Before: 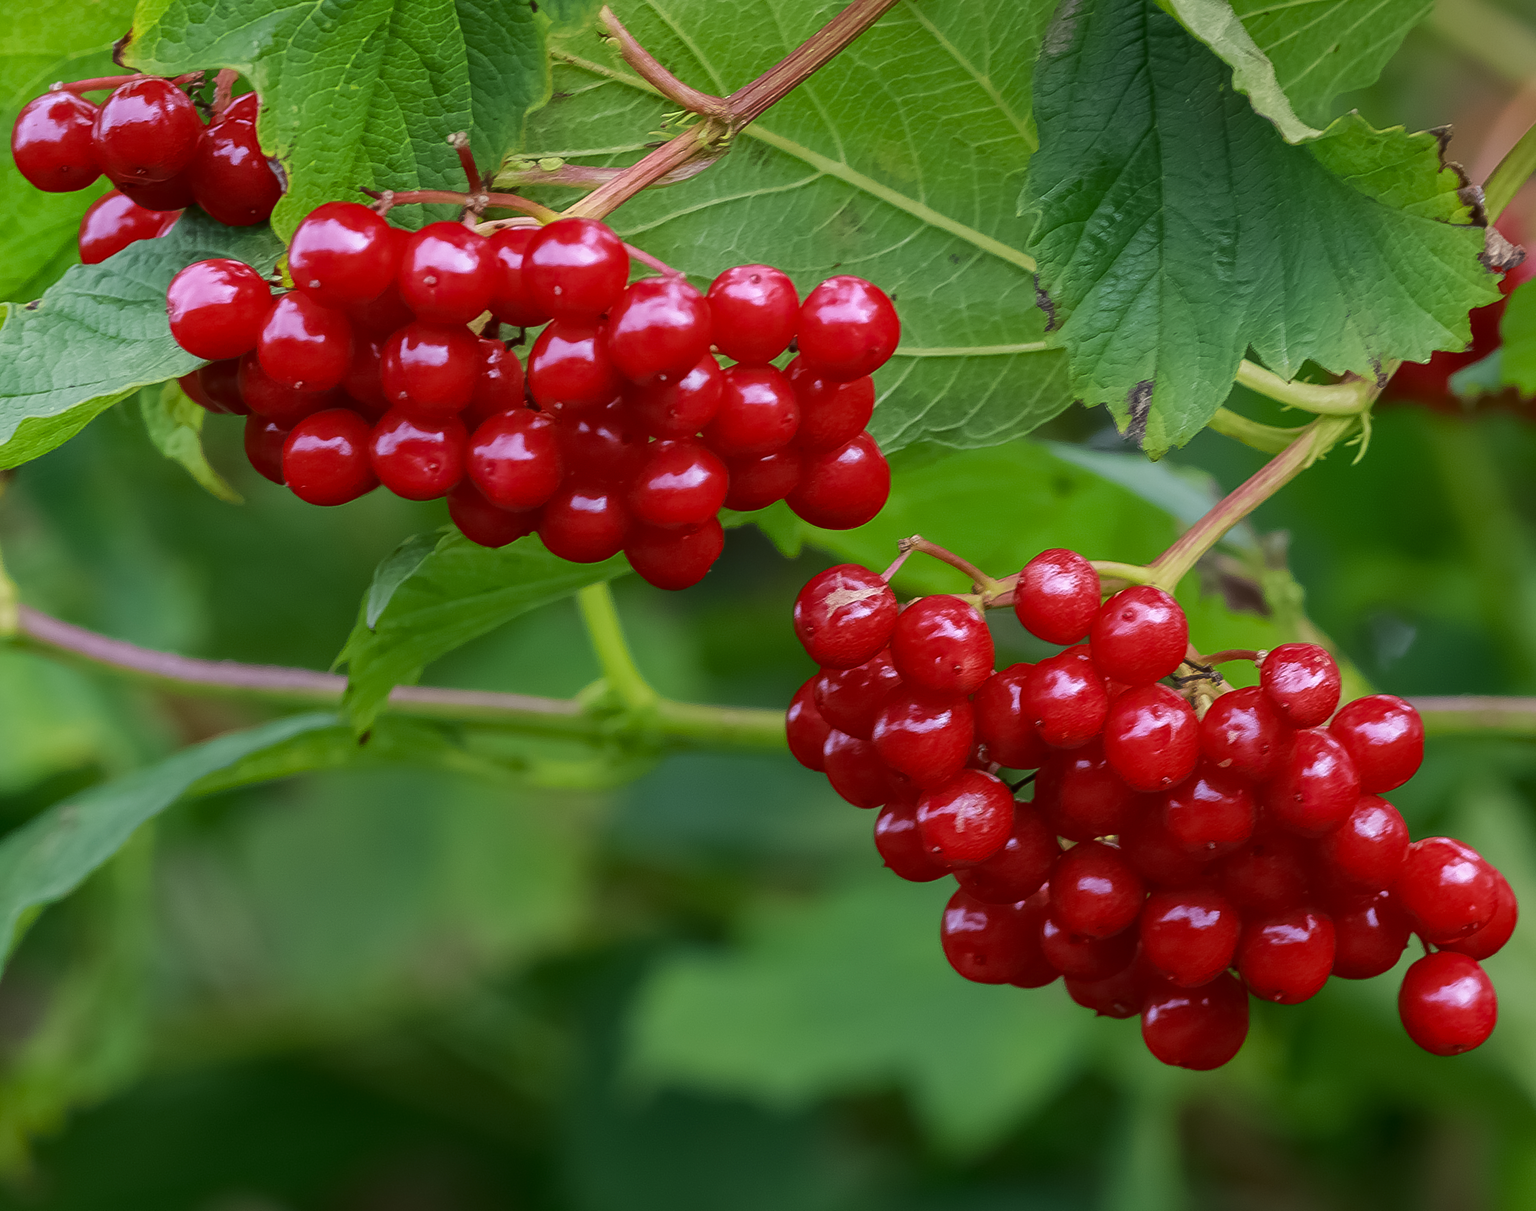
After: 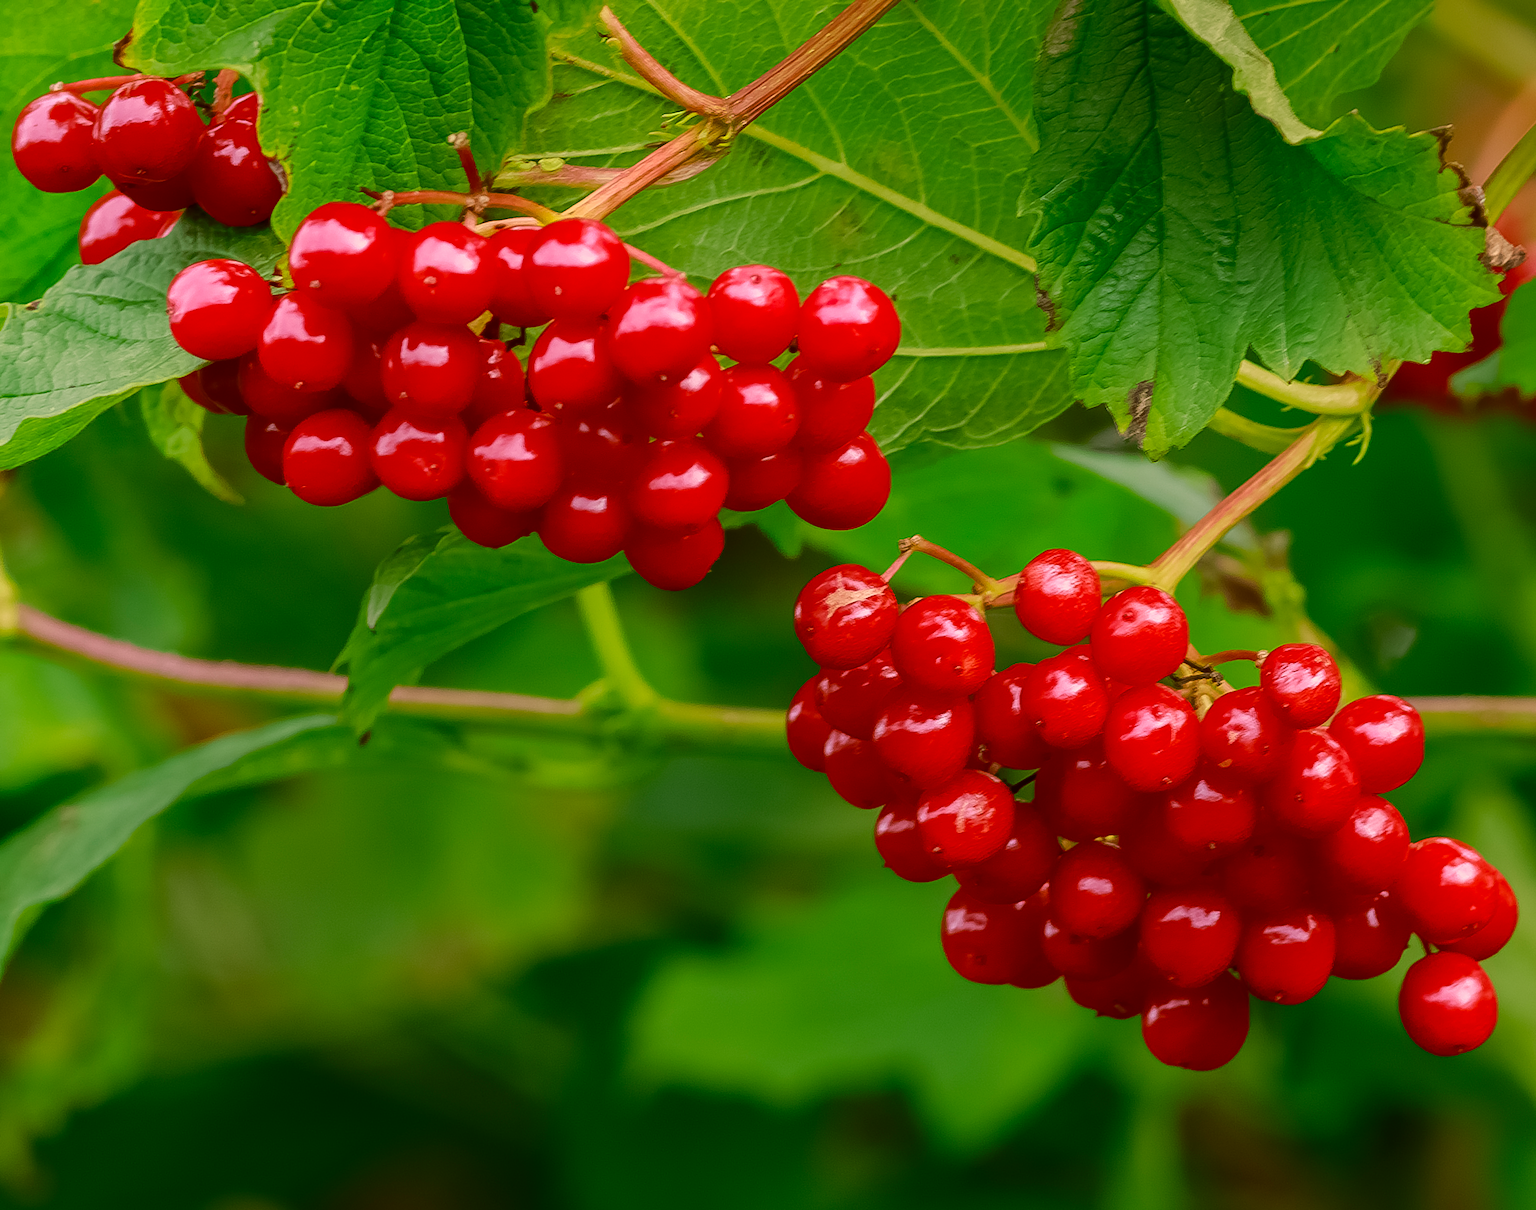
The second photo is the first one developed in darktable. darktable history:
color correction: highlights a* 8.92, highlights b* 15.75, shadows a* -0.444, shadows b* 26.79
